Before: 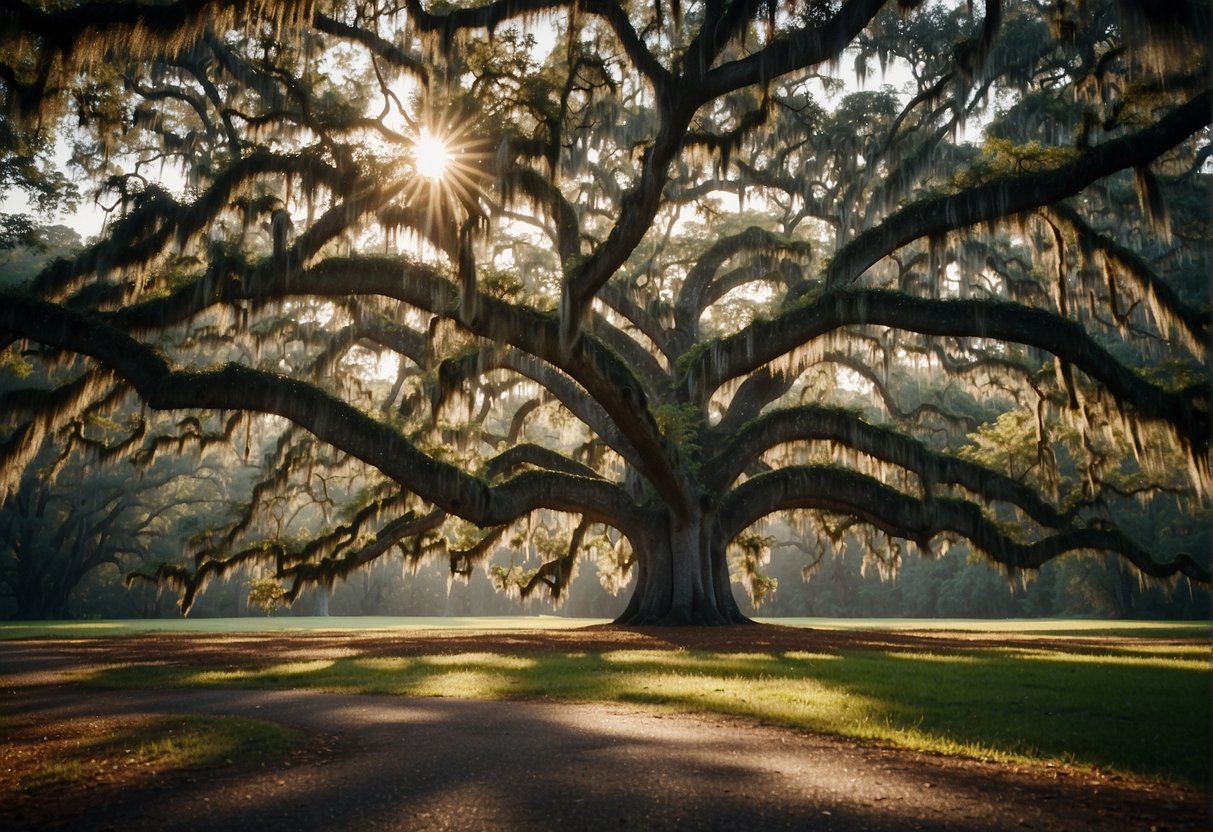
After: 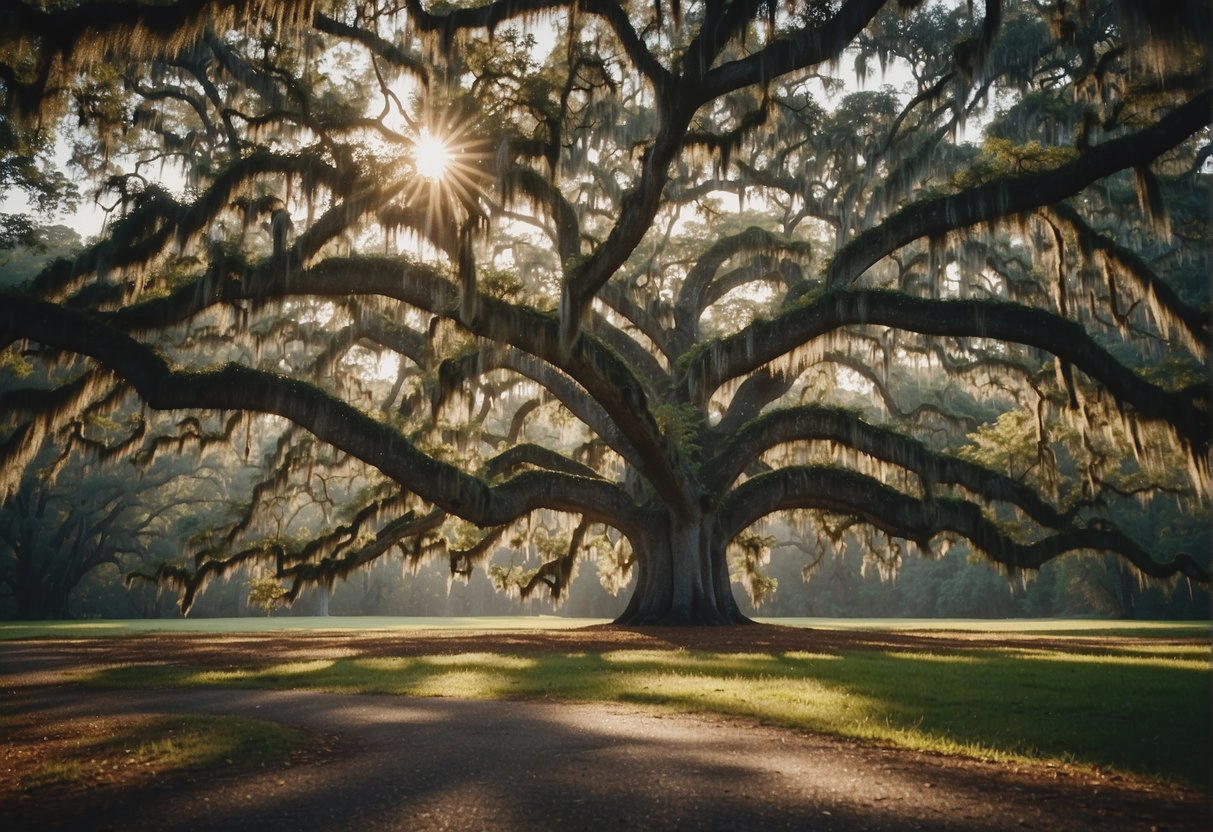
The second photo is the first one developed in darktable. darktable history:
contrast brightness saturation: contrast -0.093, saturation -0.092
